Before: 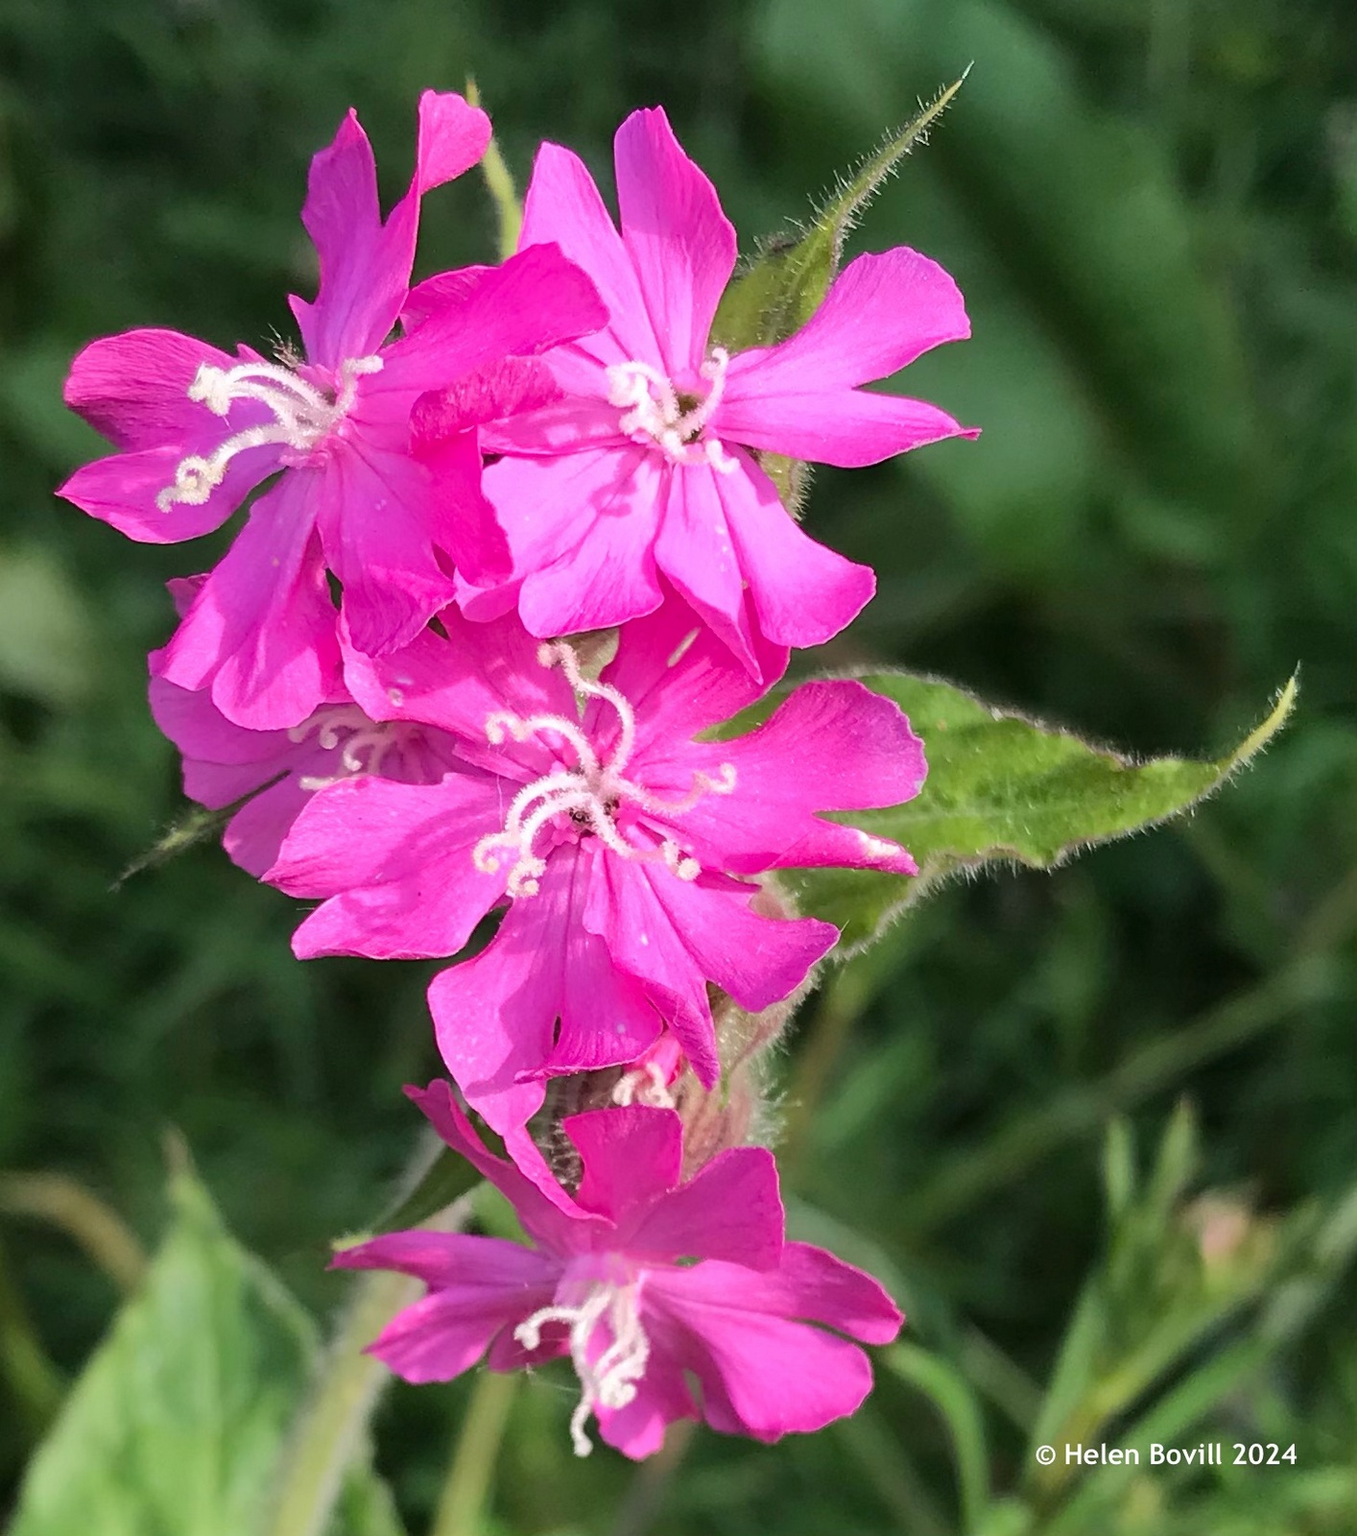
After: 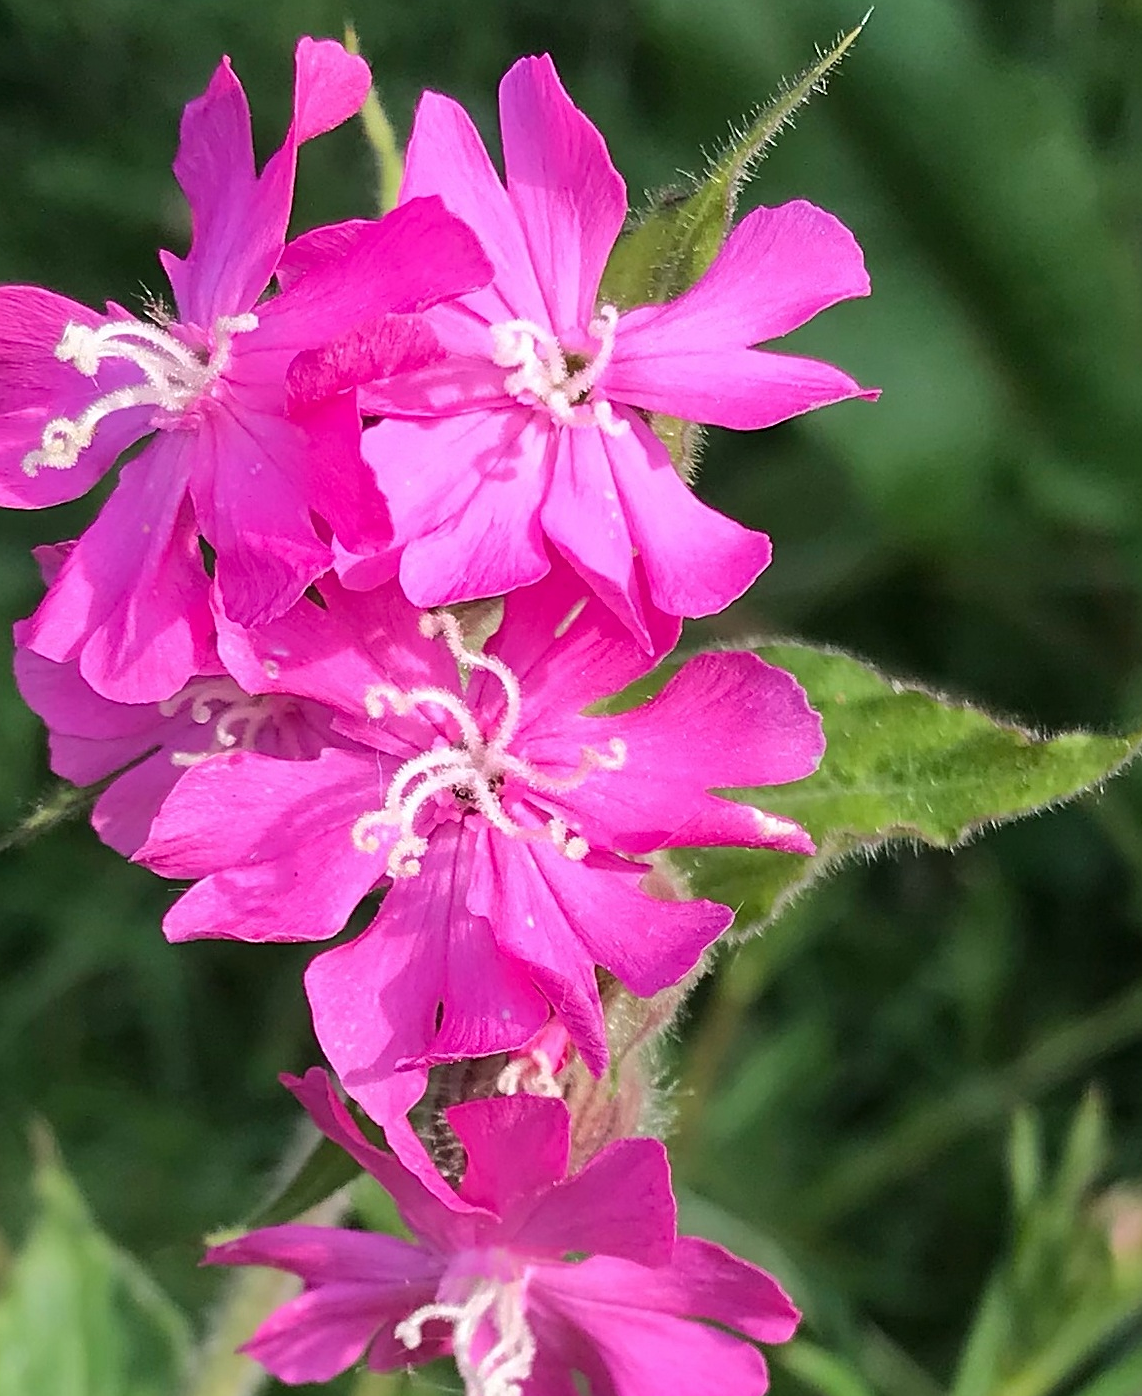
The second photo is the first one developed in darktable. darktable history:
sharpen: on, module defaults
crop: left 9.992%, top 3.613%, right 9.234%, bottom 9.132%
